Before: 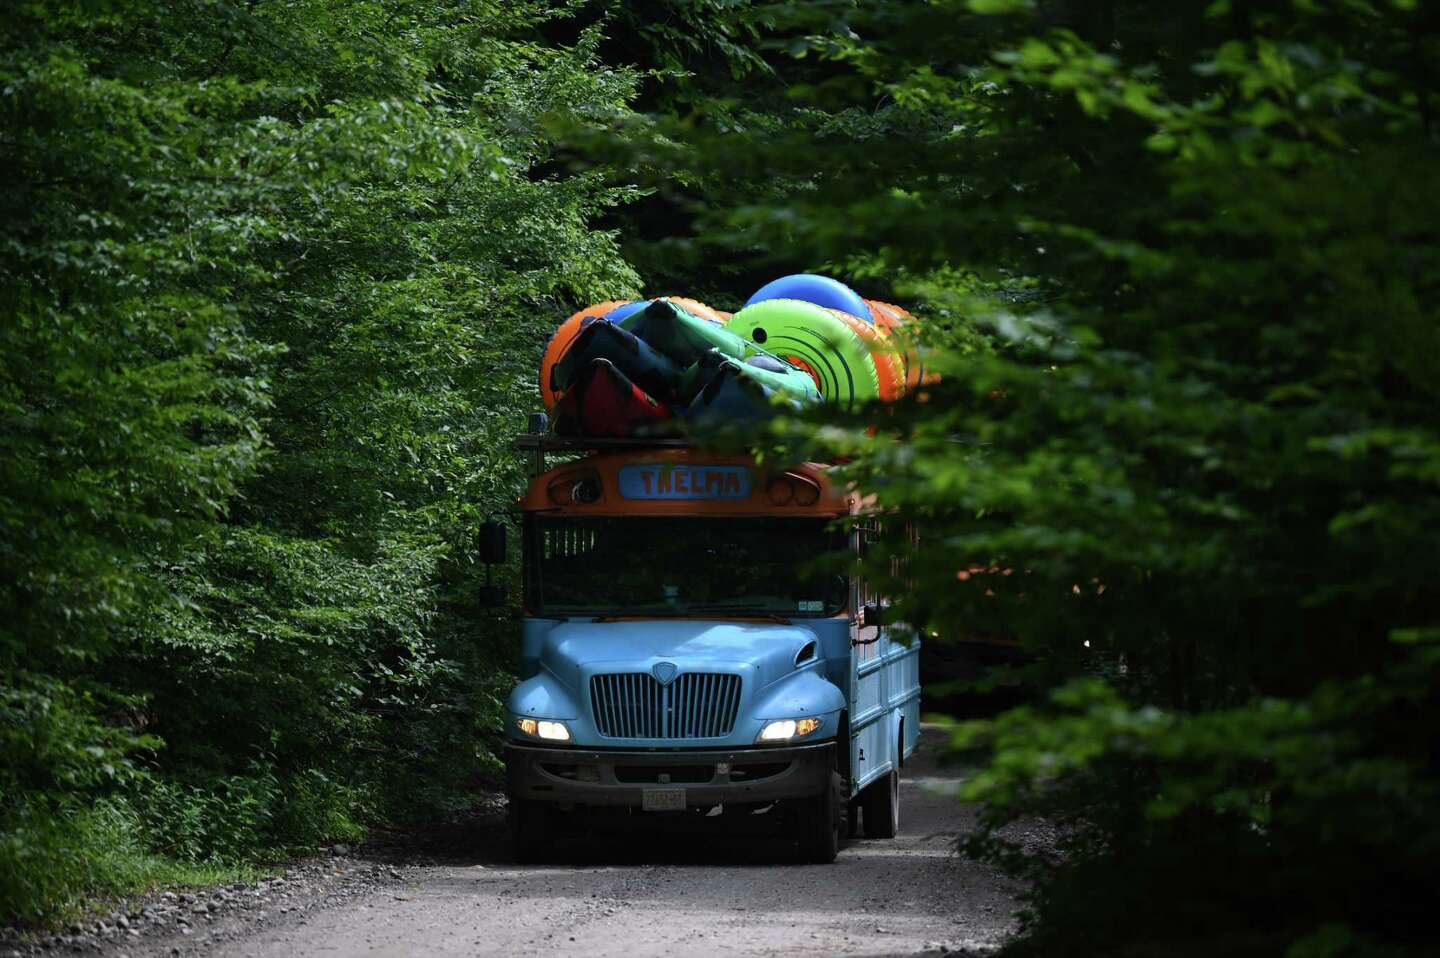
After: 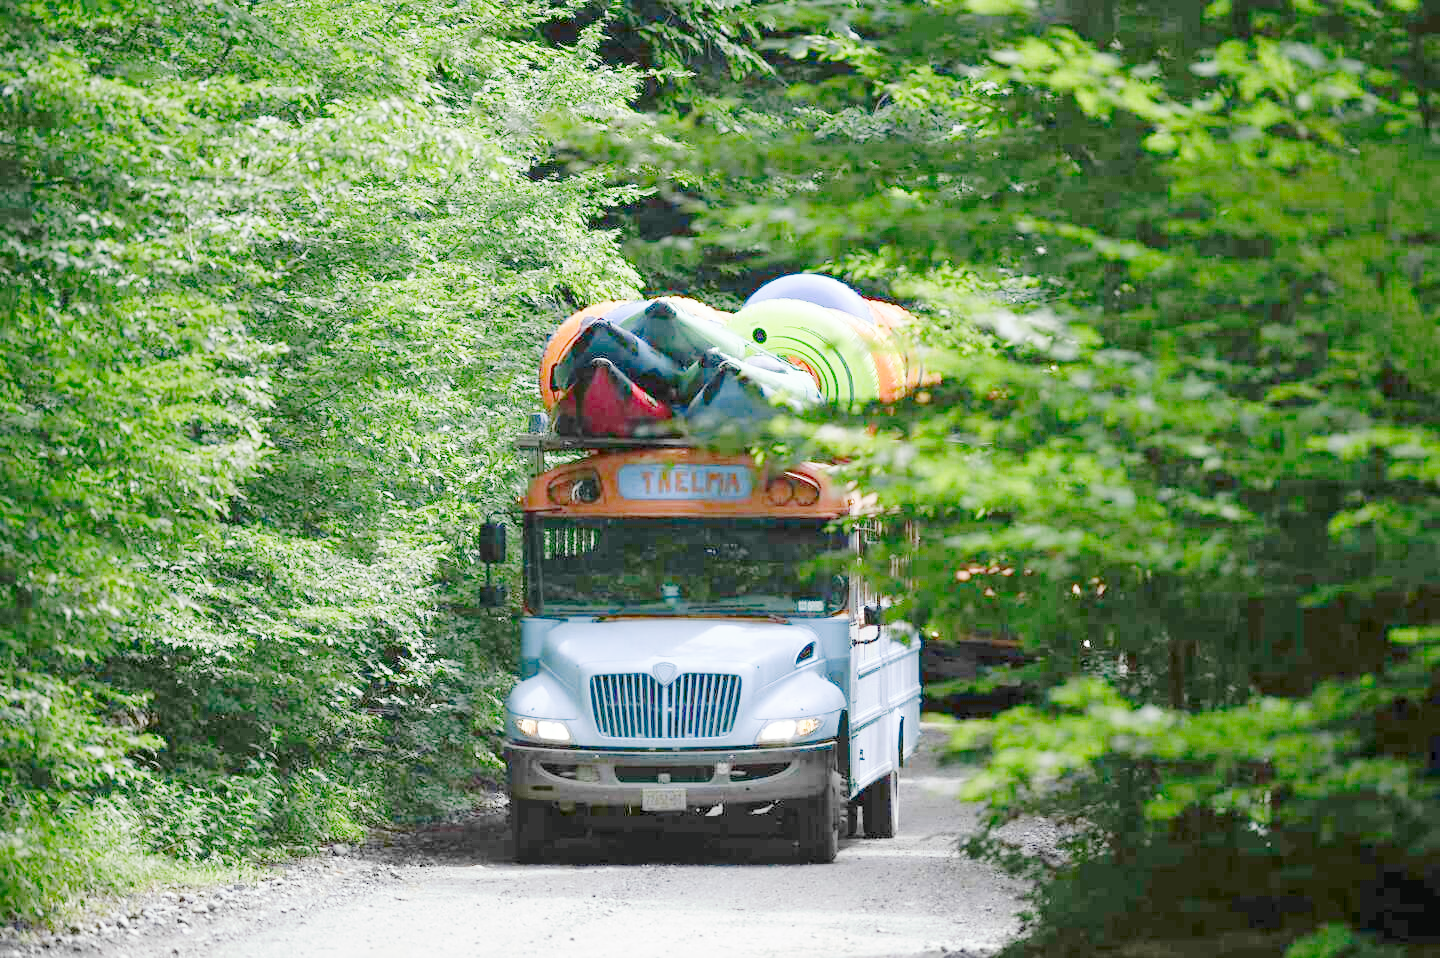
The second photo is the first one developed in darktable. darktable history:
tone curve "profile": curves: ch0 [(0, 0) (0.003, 0.003) (0.011, 0.012) (0.025, 0.026) (0.044, 0.046) (0.069, 0.072) (0.1, 0.104) (0.136, 0.141) (0.177, 0.185) (0.224, 0.247) (0.277, 0.335) (0.335, 0.447) (0.399, 0.539) (0.468, 0.636) (0.543, 0.723) (0.623, 0.803) (0.709, 0.873) (0.801, 0.936) (0.898, 0.978) (1, 1)], preserve colors none
color look up table "profile": target L [97.14, 82.06, 70.67, 68.94, 67.57, 57.61, 55.51, 41.56, 199.98, 100, 92.25, 85.86, 79.52, 82.73, 78.71, 79.84, 78.03, 75.98, 72.61, 67.09, 67.24, 61.72, 56.09, 51.23, 50.05, 45.14, 42.4, 37.16, 58.64, 55.57, 48.98, 49.82, 42.12, 34.26, 31.38, 32.61, 26.58, 23.45, 17.35, 77.96, 79.1, 75.96, 76.5, 75.67, 75.49, 57.42, 51.12, 51.26, 48.04], target a [-4.046, -0.312, -26.88, -17.96, -0.487, -41.38, -33.31, -10.73, 0.003, -0.132, -0.506, -0.474, -6.816, 5.817, -10.11, 1.736, -3.583, -0.16, -0.281, 15.99, 18.98, 22.48, 32.91, 48.41, 0.226, 57.79, 55.36, 16.1, 7.254, 47, 51.89, 25.09, 7.433, 0.113, 17.87, 10.69, 0.084, 0.247, 0.165, -5.904, -0.976, -1.005, -2.628, -3.345, -2.471, -17.14, -17.81, -3.472, -3.009], target b [4.48, 0.728, 54.25, 1.104, 0.493, 20.33, 27.46, 19.72, -0.03, 1.639, 2.487, 3.167, 74.62, 0.274, 73.92, 0.404, 2.872, 0.381, 1.402, 60.93, 12.75, 53.3, 46.28, 12.28, 0.541, 24.3, 26.25, 11.77, -19.66, -13.07, -1.858, -23.98, -40.34, -0.052, -17.58, -46.32, -0.479, -0.248, -0.023, -2.553, -0.326, -6.306, -4.025, -5.383, -1.955, -16.3, -20.44, -19.56, -35.66], num patches 49
